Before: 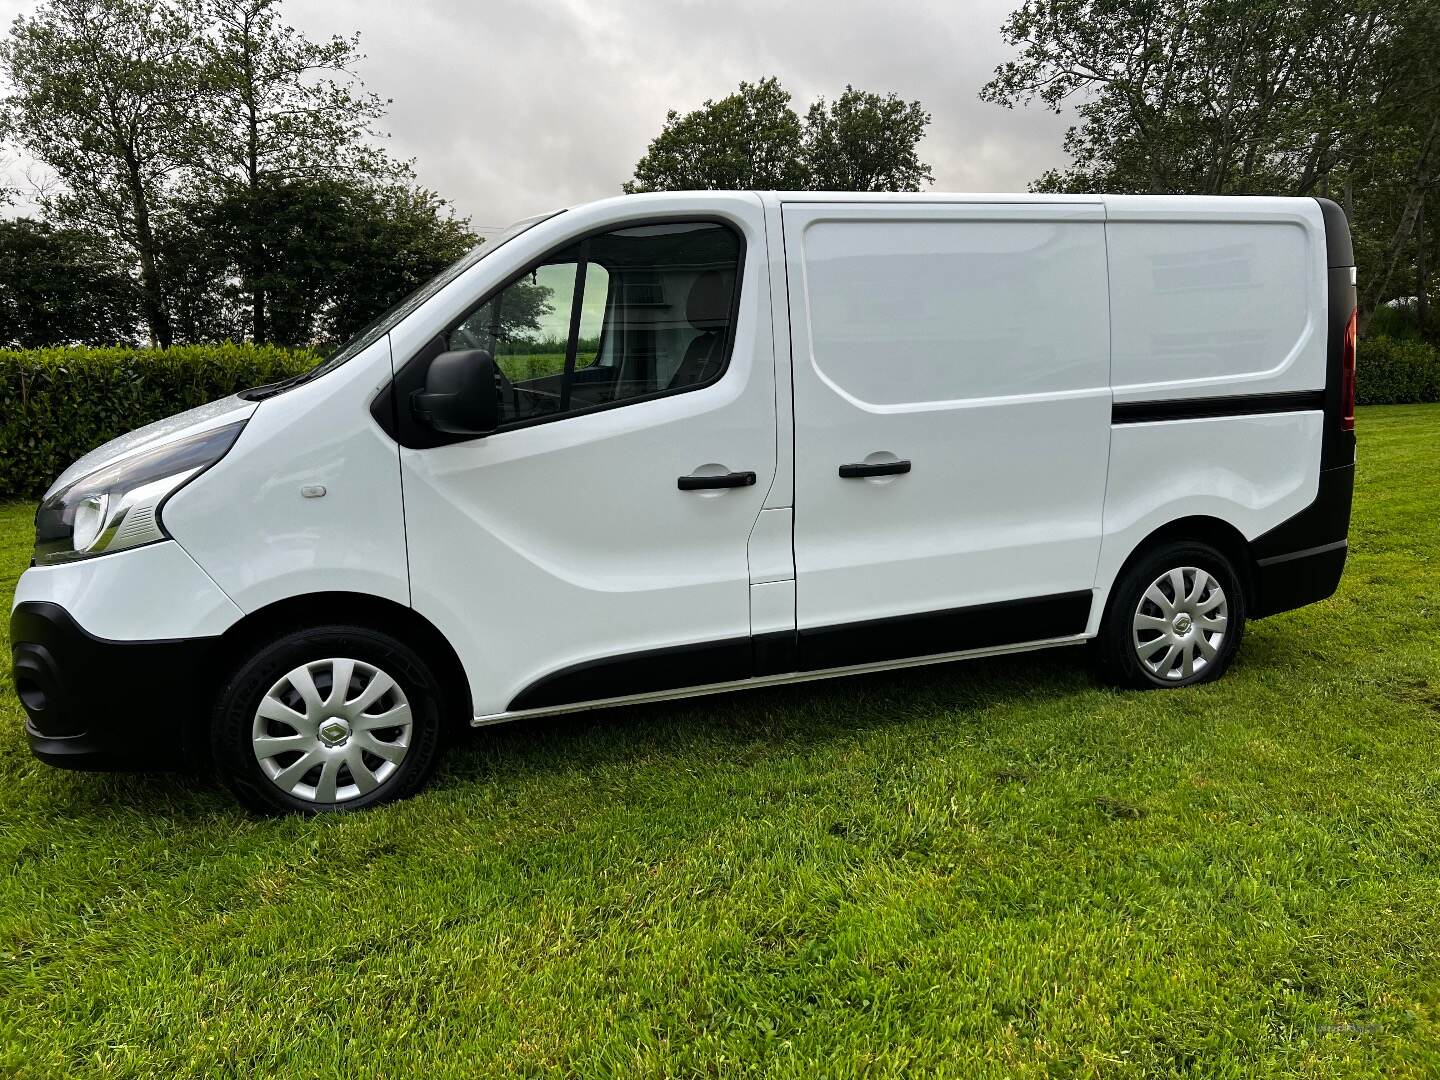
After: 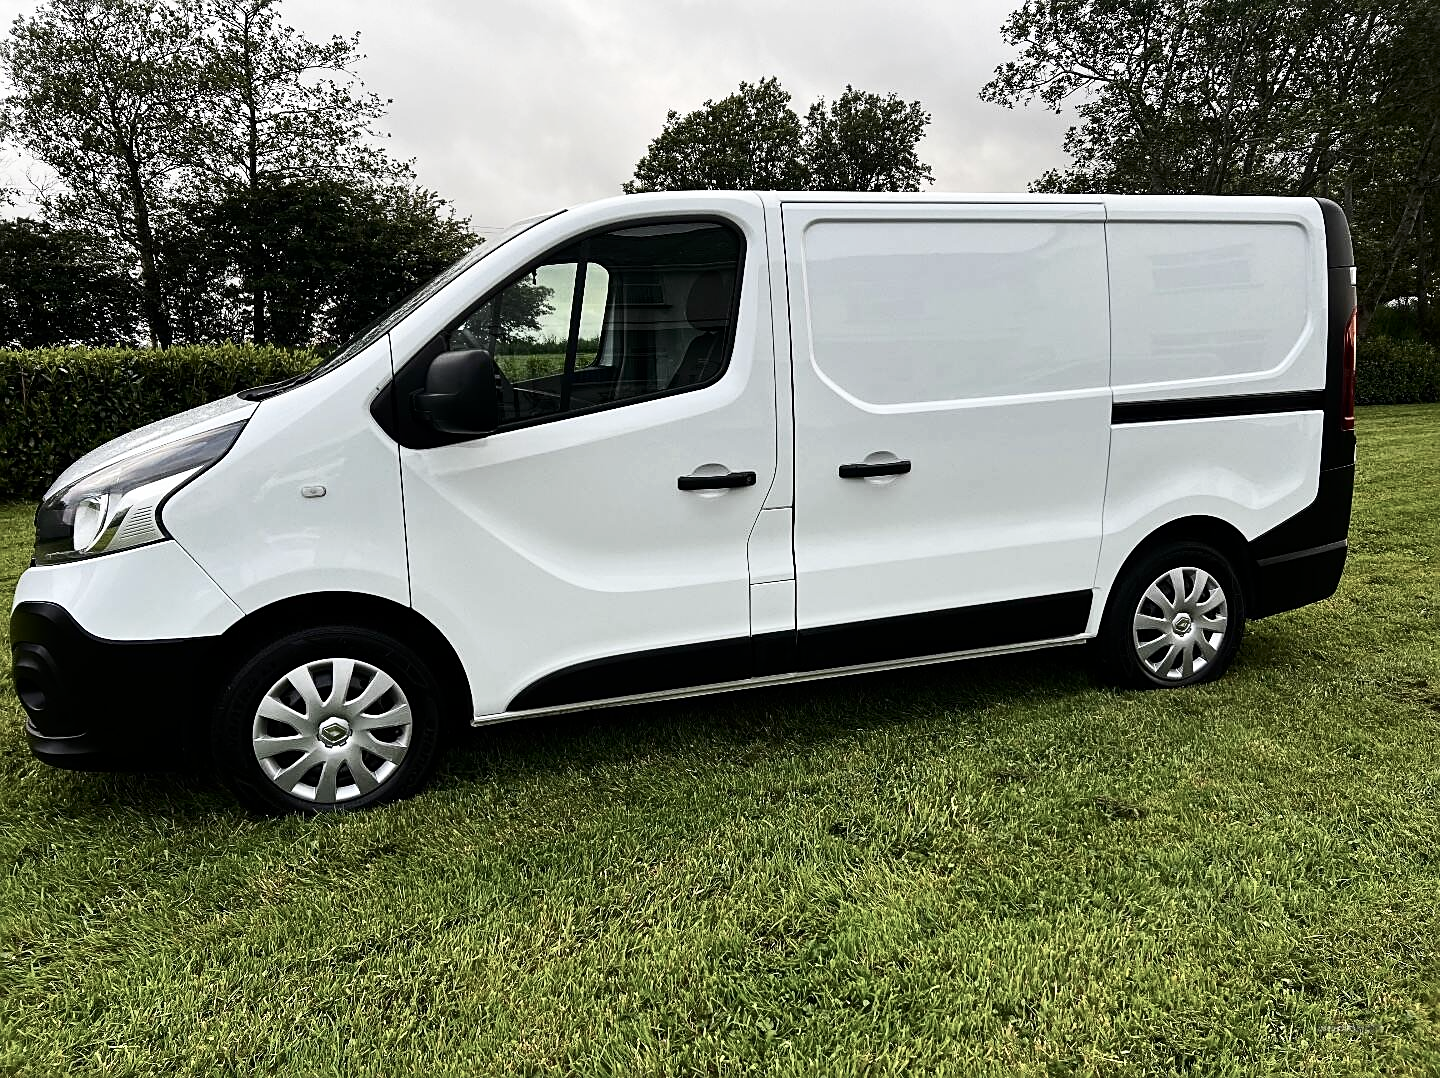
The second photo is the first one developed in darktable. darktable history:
contrast brightness saturation: contrast 0.25, saturation -0.31
crop: top 0.05%, bottom 0.098%
sharpen: on, module defaults
